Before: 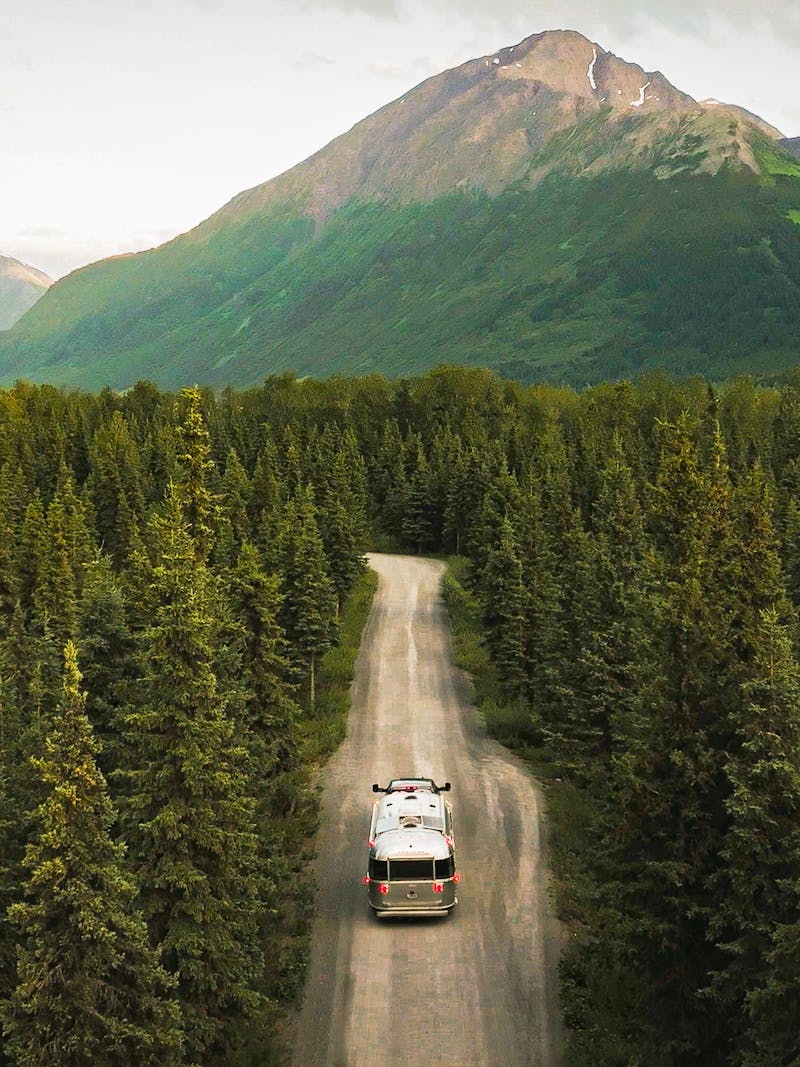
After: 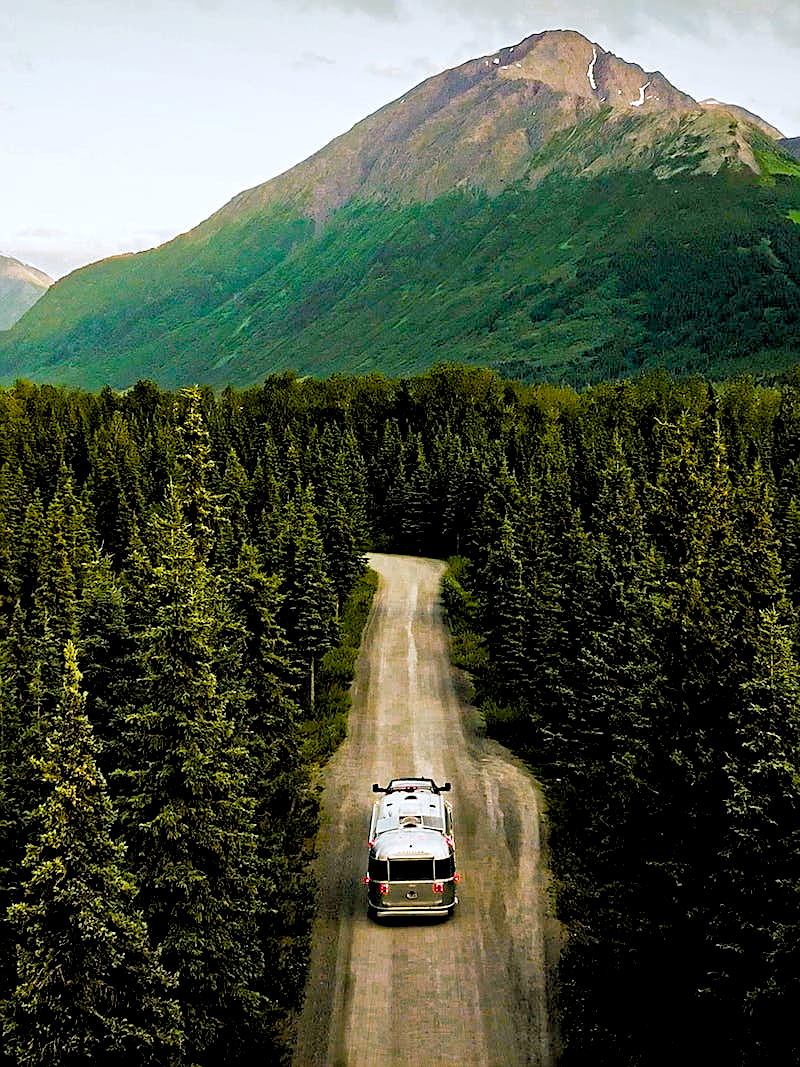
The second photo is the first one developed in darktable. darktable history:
color balance rgb: perceptual saturation grading › global saturation 35%, perceptual saturation grading › highlights -25%, perceptual saturation grading › shadows 50%
rgb levels: levels [[0.034, 0.472, 0.904], [0, 0.5, 1], [0, 0.5, 1]]
exposure: black level correction 0.002, exposure -0.1 EV, compensate highlight preservation false
tone equalizer: on, module defaults
sharpen: on, module defaults
shadows and highlights: shadows 30.86, highlights 0, soften with gaussian
white balance: red 0.974, blue 1.044
haze removal: strength 0.29, distance 0.25, compatibility mode true, adaptive false
